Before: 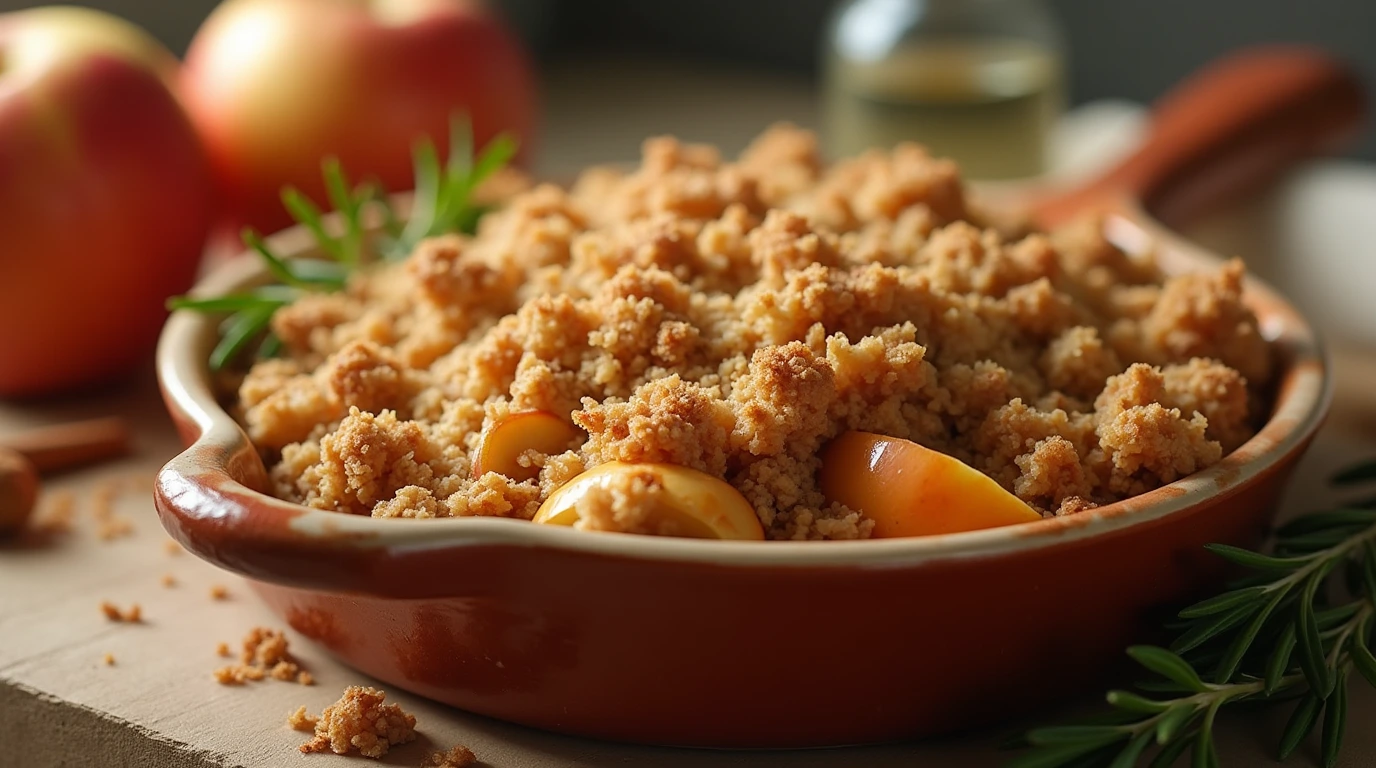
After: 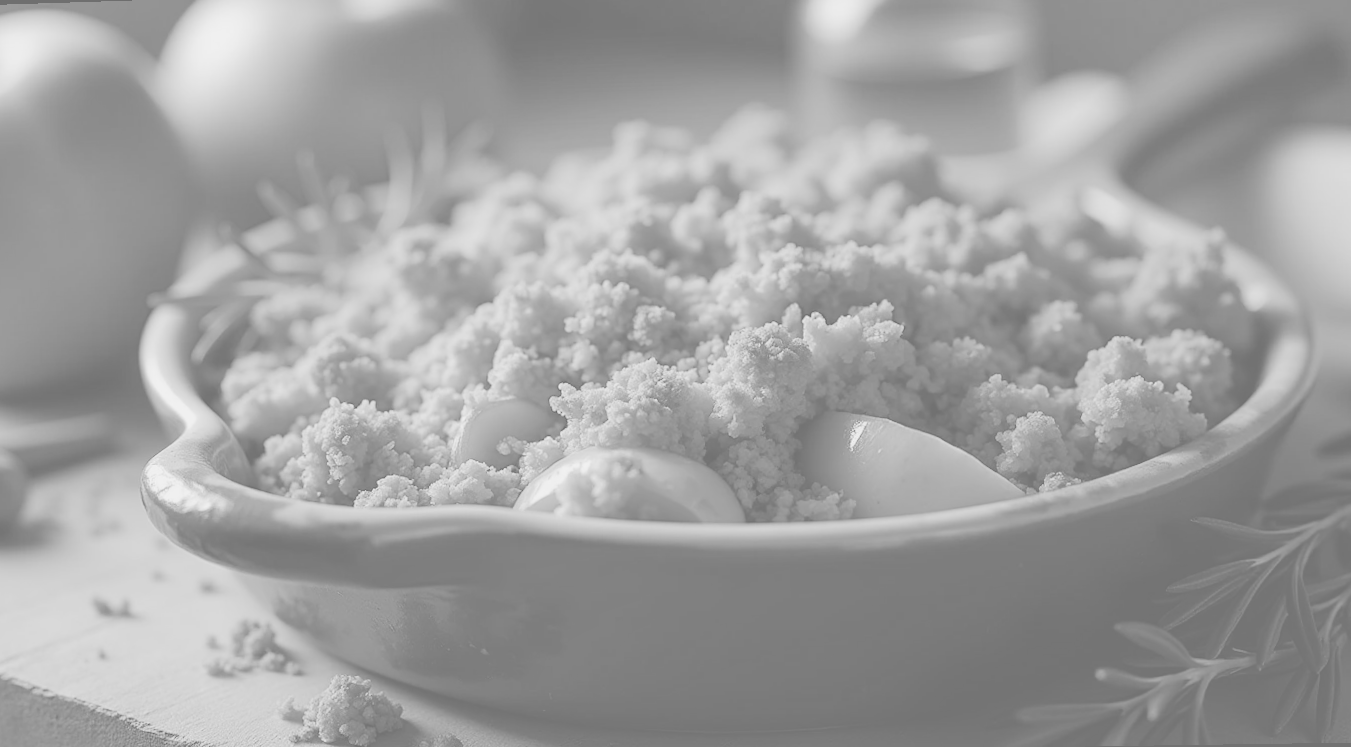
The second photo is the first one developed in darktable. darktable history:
shadows and highlights: shadows 37.27, highlights -28.18, soften with gaussian
contrast brightness saturation: contrast -0.32, brightness 0.75, saturation -0.78
color calibration: output gray [0.253, 0.26, 0.487, 0], gray › normalize channels true, illuminant same as pipeline (D50), adaptation XYZ, x 0.346, y 0.359, gamut compression 0
tone equalizer: -8 EV -0.417 EV, -7 EV -0.389 EV, -6 EV -0.333 EV, -5 EV -0.222 EV, -3 EV 0.222 EV, -2 EV 0.333 EV, -1 EV 0.389 EV, +0 EV 0.417 EV, edges refinement/feathering 500, mask exposure compensation -1.57 EV, preserve details no
rotate and perspective: rotation -1.32°, lens shift (horizontal) -0.031, crop left 0.015, crop right 0.985, crop top 0.047, crop bottom 0.982
